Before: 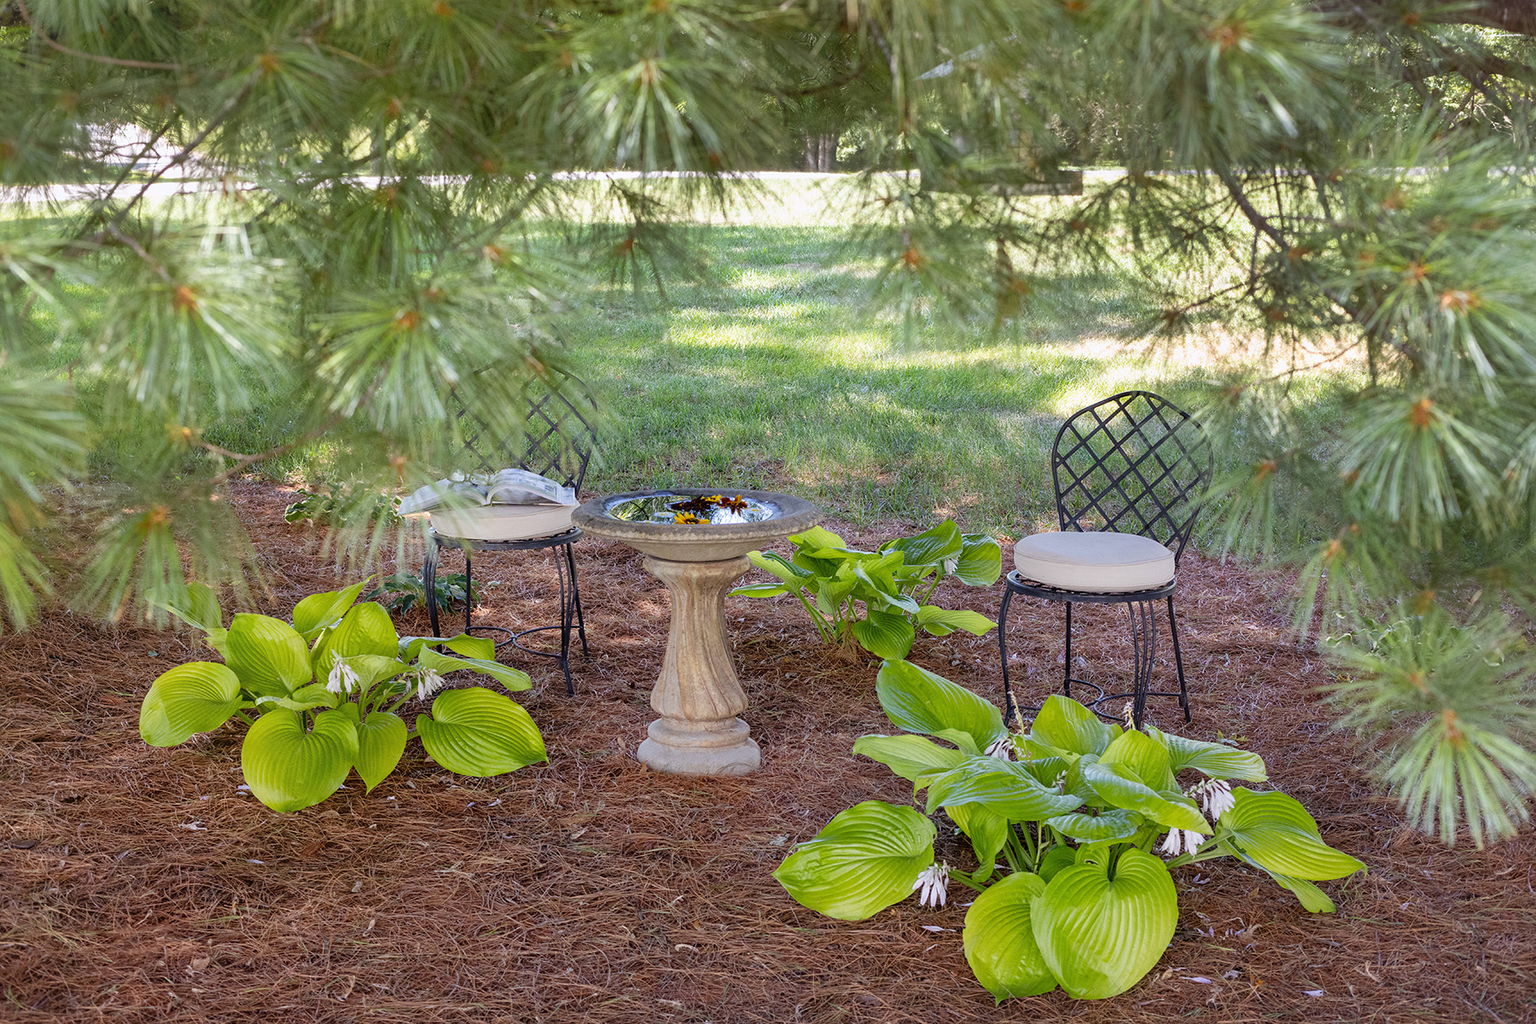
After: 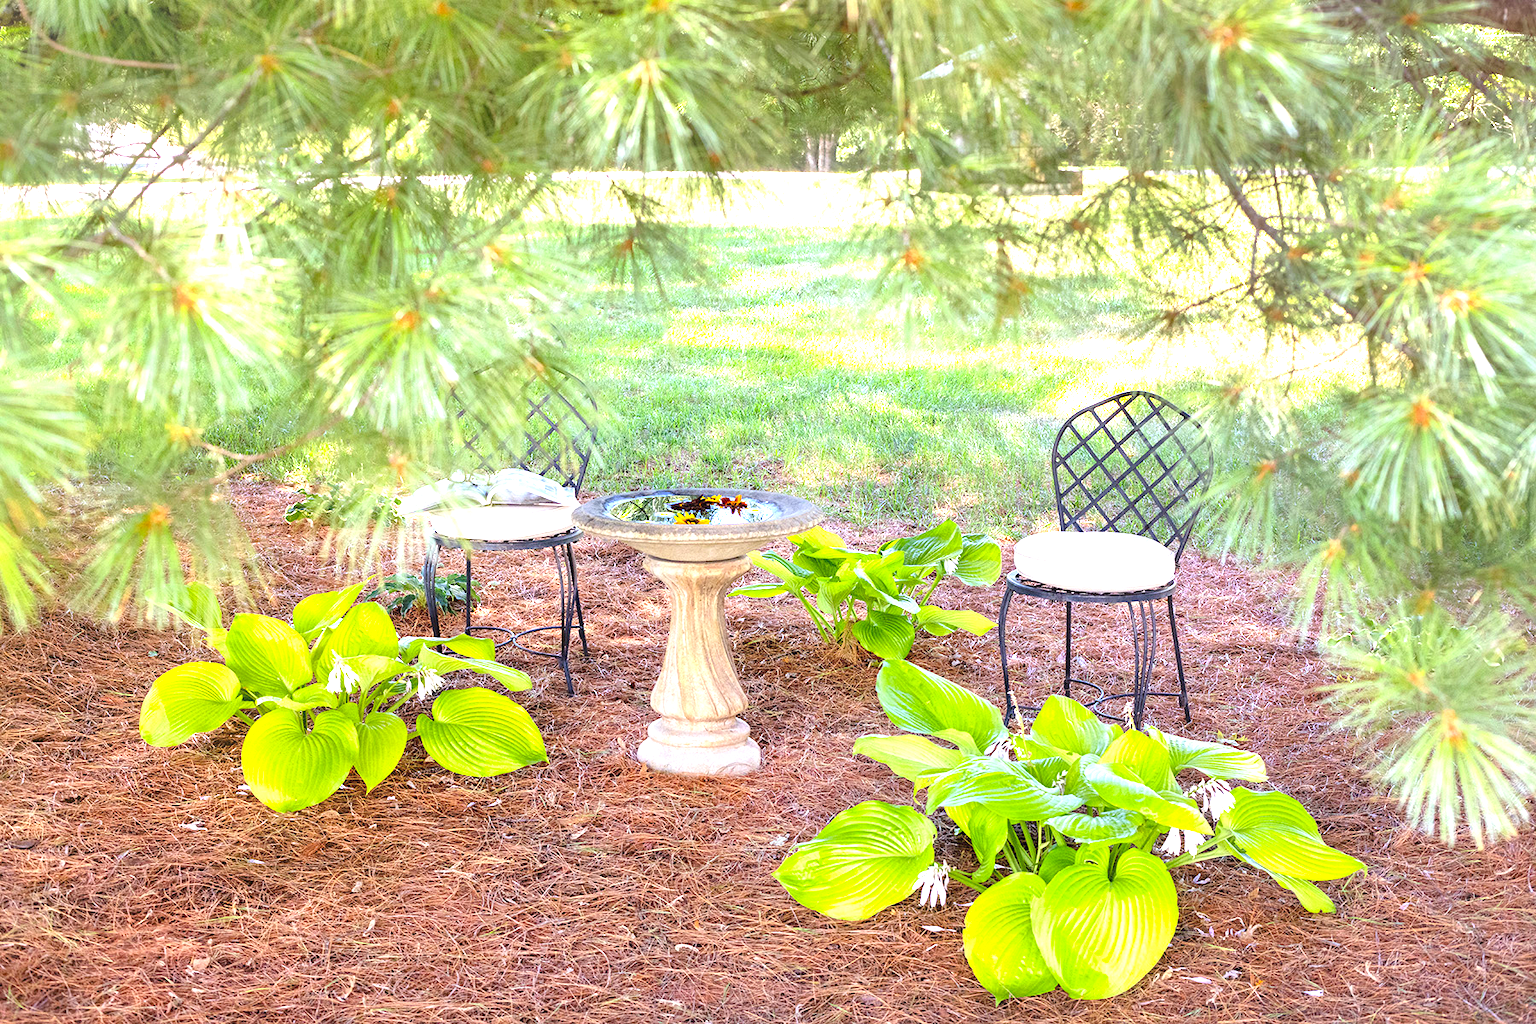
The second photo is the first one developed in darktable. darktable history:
contrast brightness saturation: contrast 0.072, brightness 0.076, saturation 0.179
color correction: highlights a* -0.147, highlights b* 0.071
exposure: exposure 1.51 EV, compensate highlight preservation false
